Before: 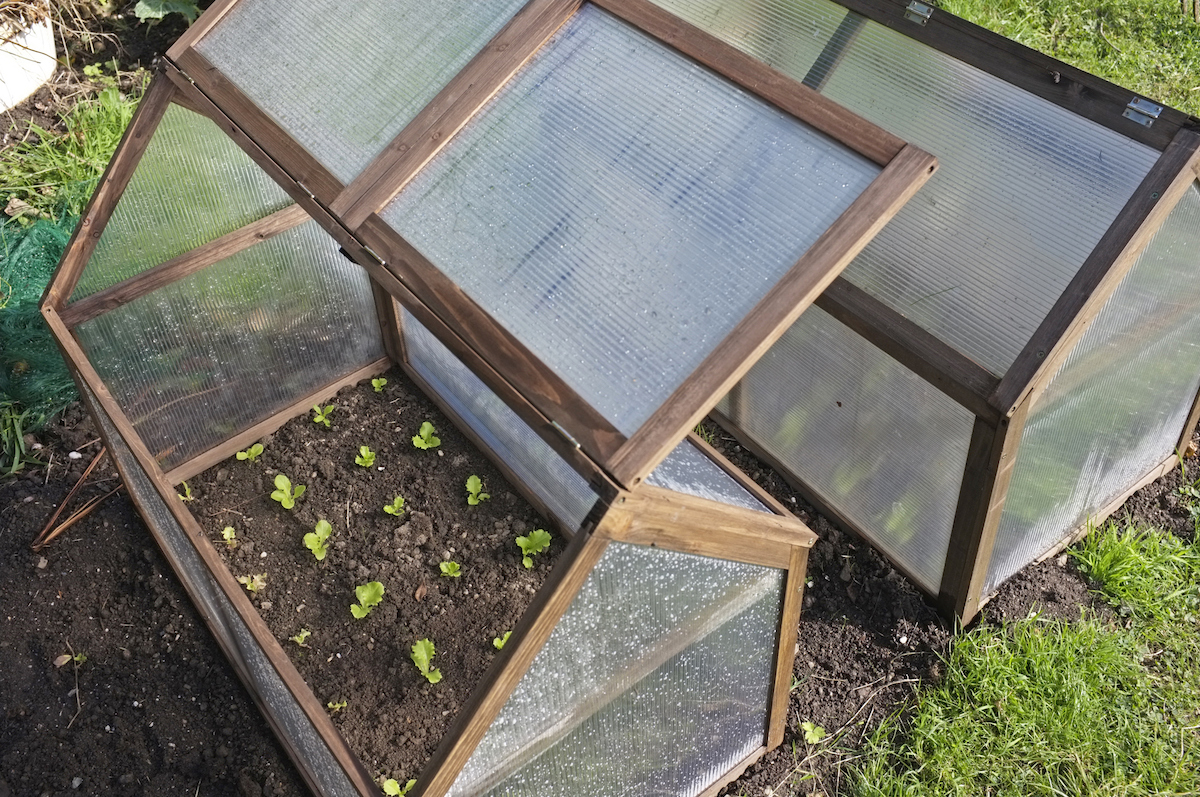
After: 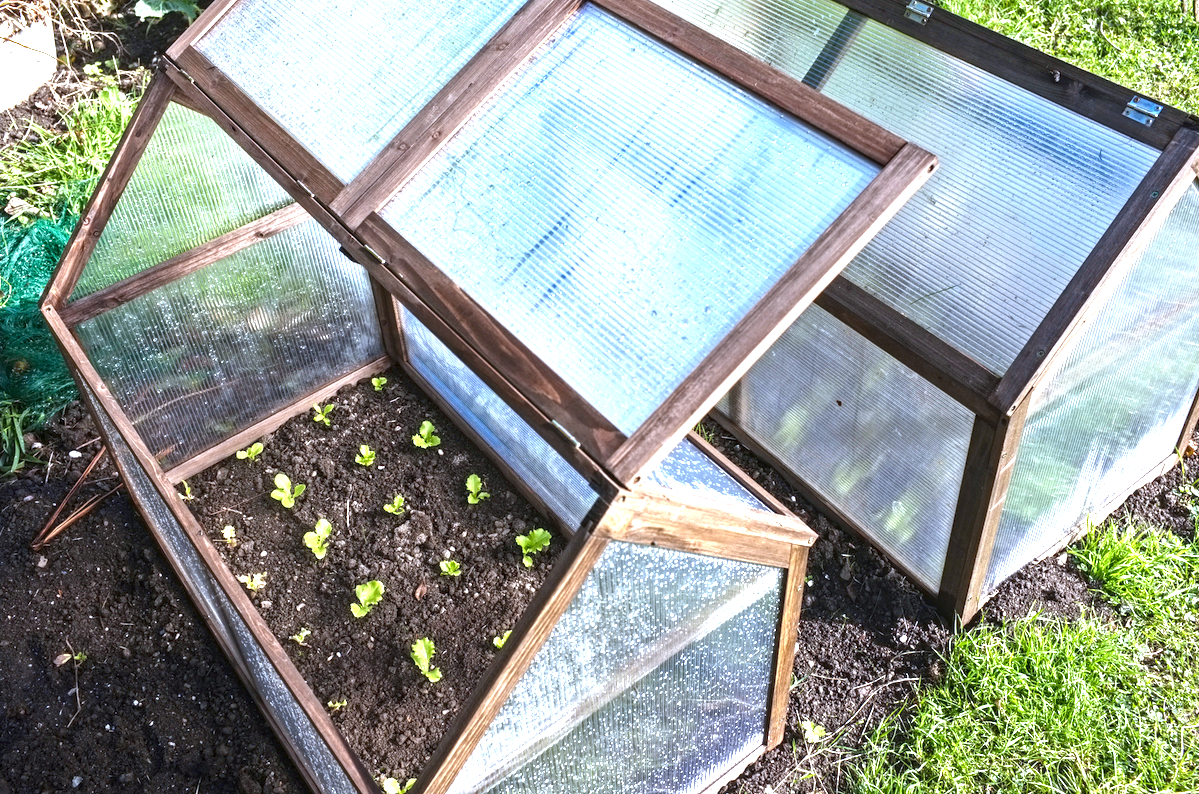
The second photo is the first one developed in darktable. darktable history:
local contrast: on, module defaults
exposure: black level correction 0, exposure 1.29 EV, compensate exposure bias true, compensate highlight preservation false
color zones: curves: ch0 [(0.068, 0.464) (0.25, 0.5) (0.48, 0.508) (0.75, 0.536) (0.886, 0.476) (0.967, 0.456)]; ch1 [(0.066, 0.456) (0.25, 0.5) (0.616, 0.508) (0.746, 0.56) (0.934, 0.444)], mix 42.01%
contrast brightness saturation: brightness -0.252, saturation 0.2
color correction: highlights a* -1.87, highlights b* -18.5
crop: top 0.169%, bottom 0.136%
